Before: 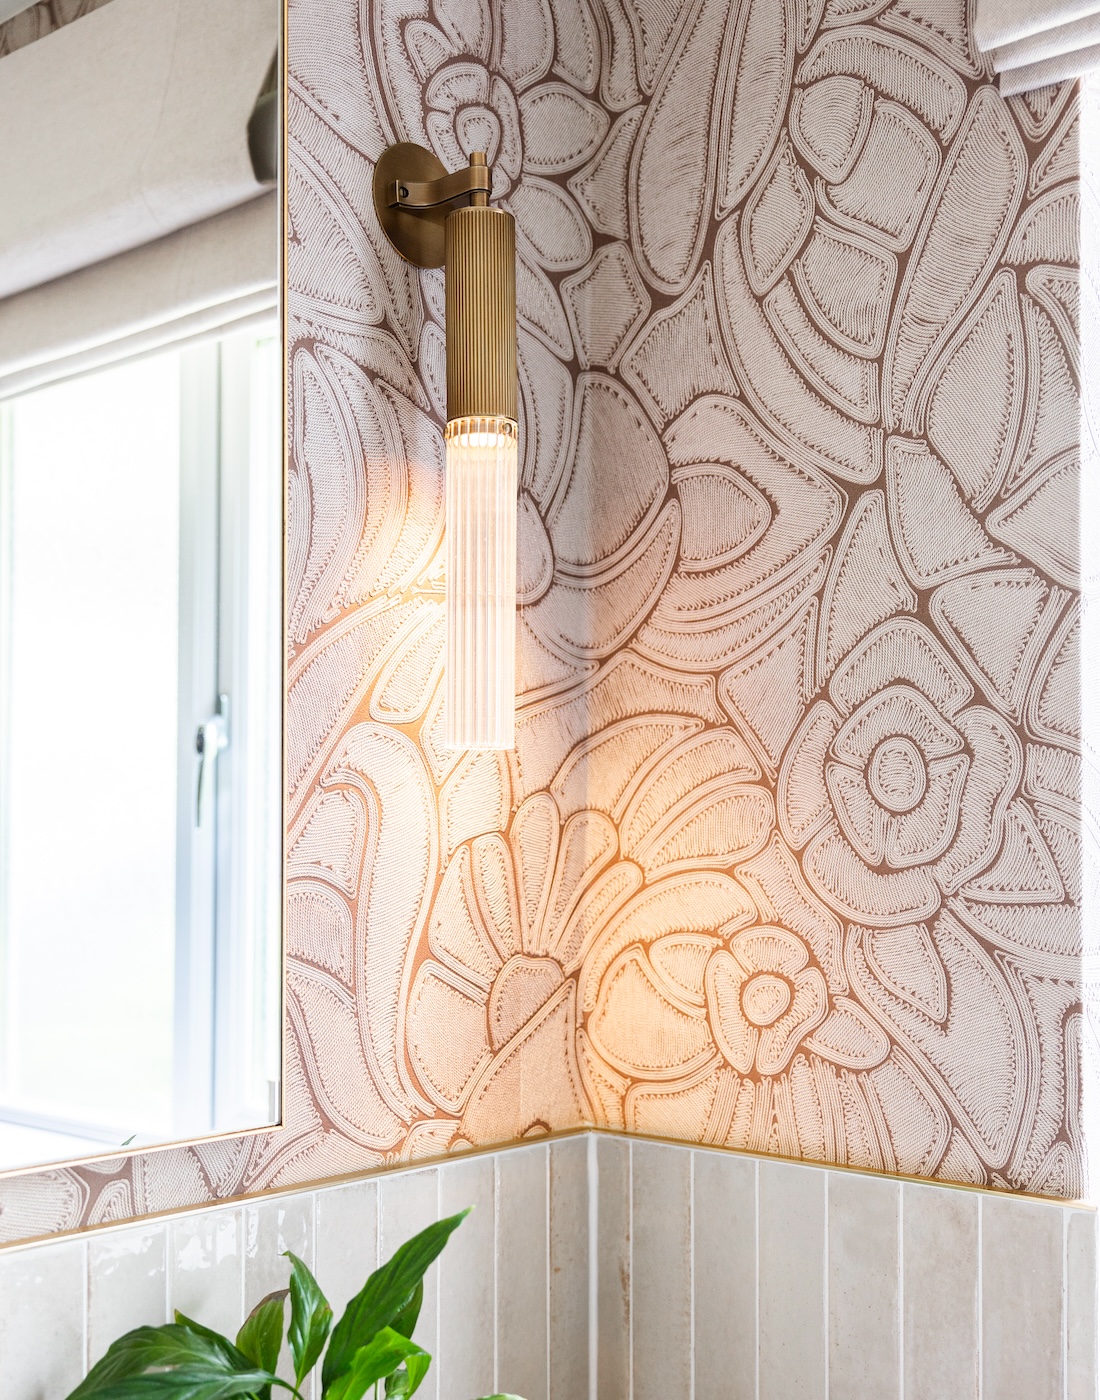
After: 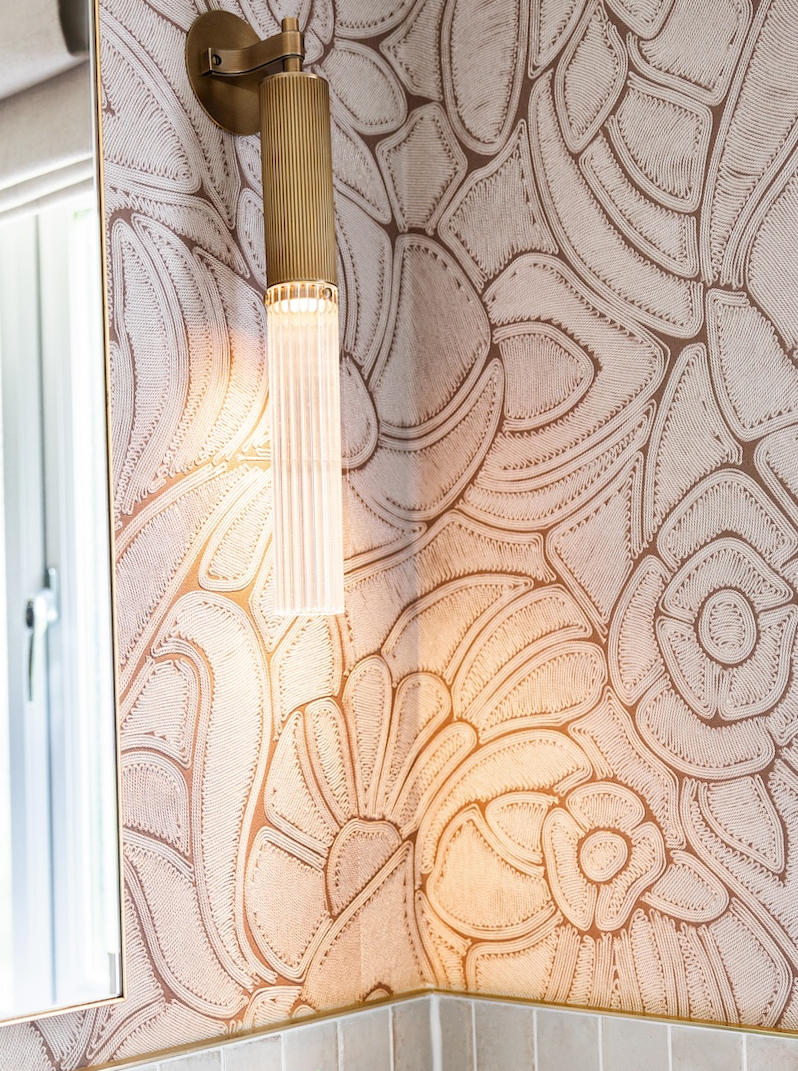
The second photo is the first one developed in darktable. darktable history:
rotate and perspective: rotation -1.77°, lens shift (horizontal) 0.004, automatic cropping off
crop and rotate: left 17.046%, top 10.659%, right 12.989%, bottom 14.553%
shadows and highlights: shadows 37.27, highlights -28.18, soften with gaussian
